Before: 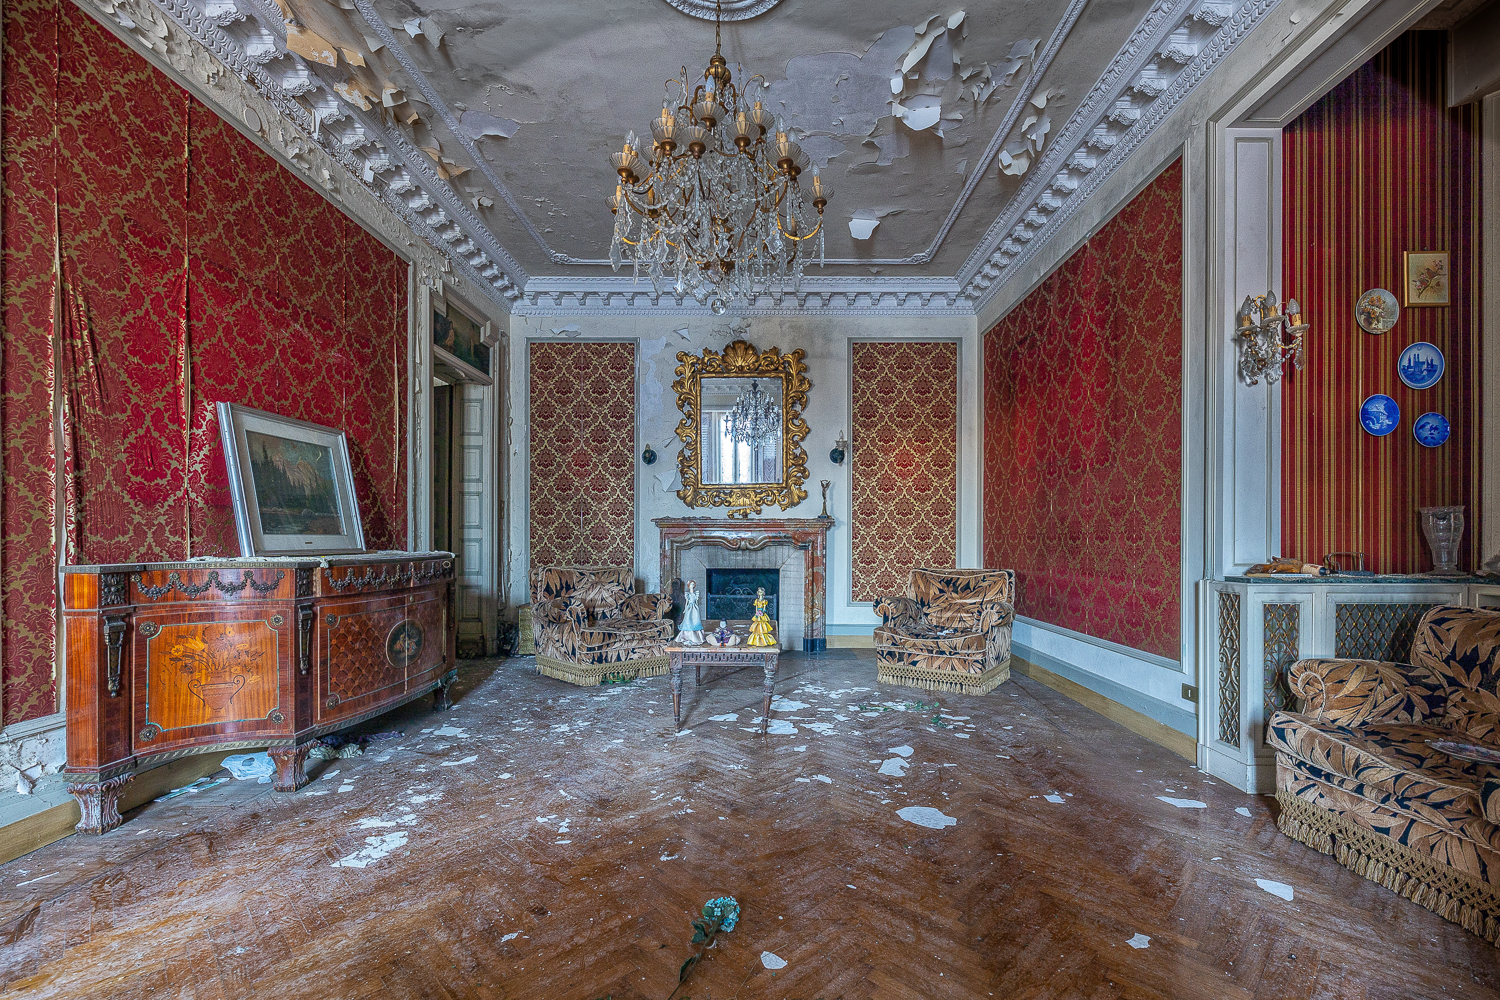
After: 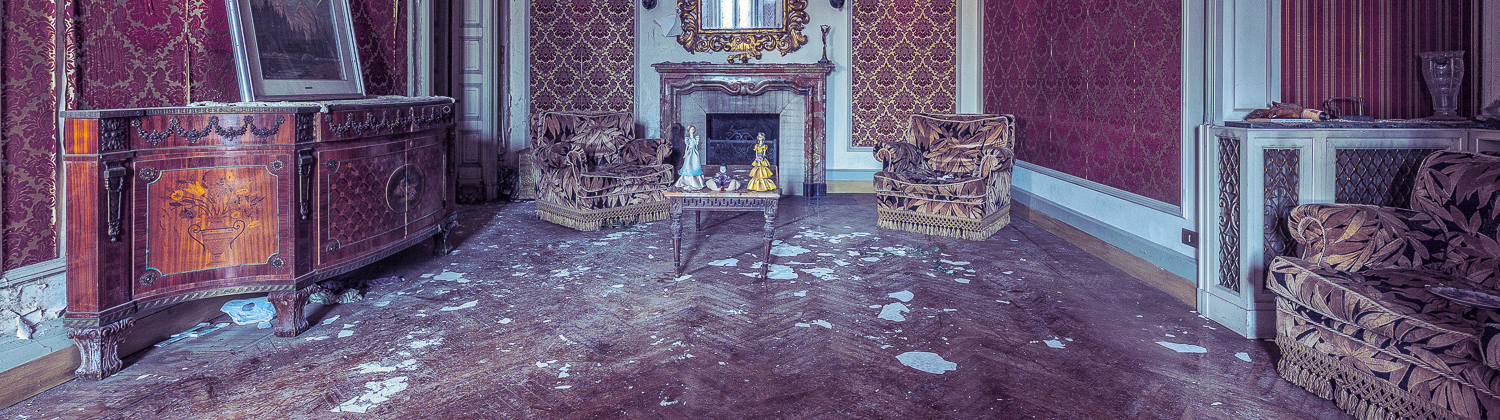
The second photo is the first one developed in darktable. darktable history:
crop: top 45.551%, bottom 12.262%
split-toning: shadows › hue 255.6°, shadows › saturation 0.66, highlights › hue 43.2°, highlights › saturation 0.68, balance -50.1
